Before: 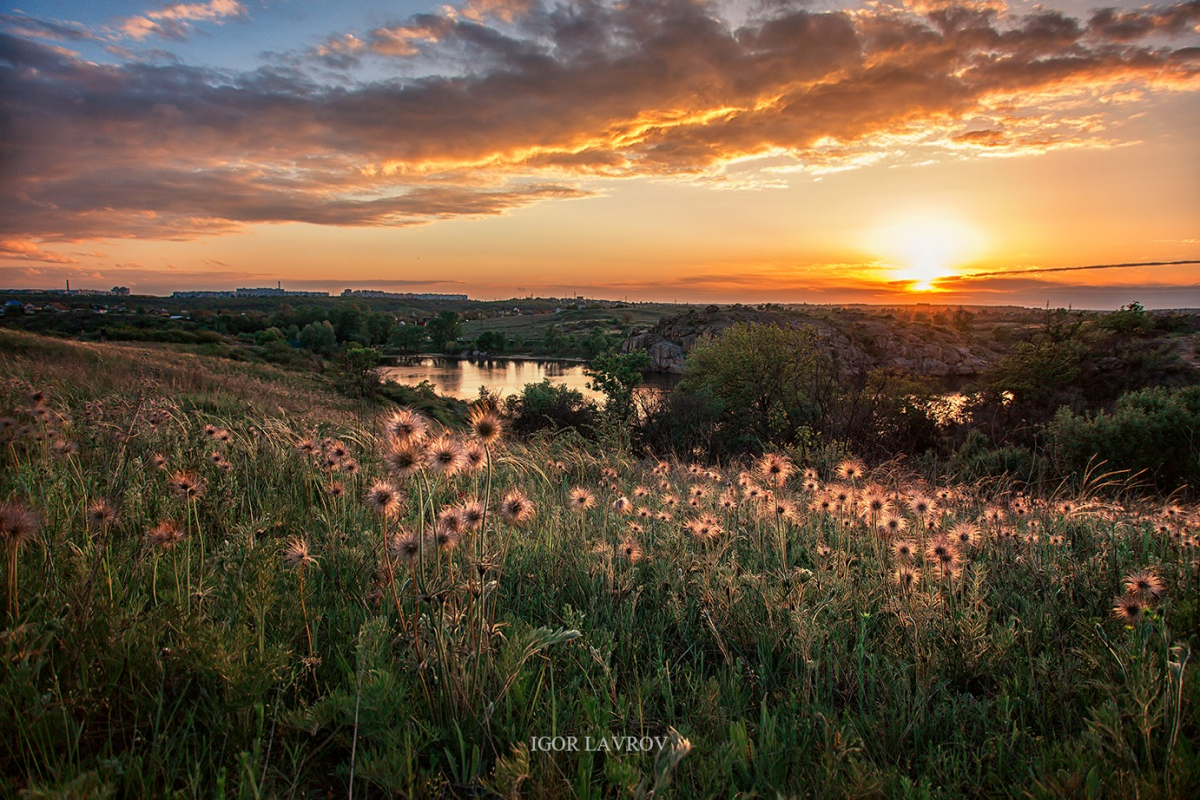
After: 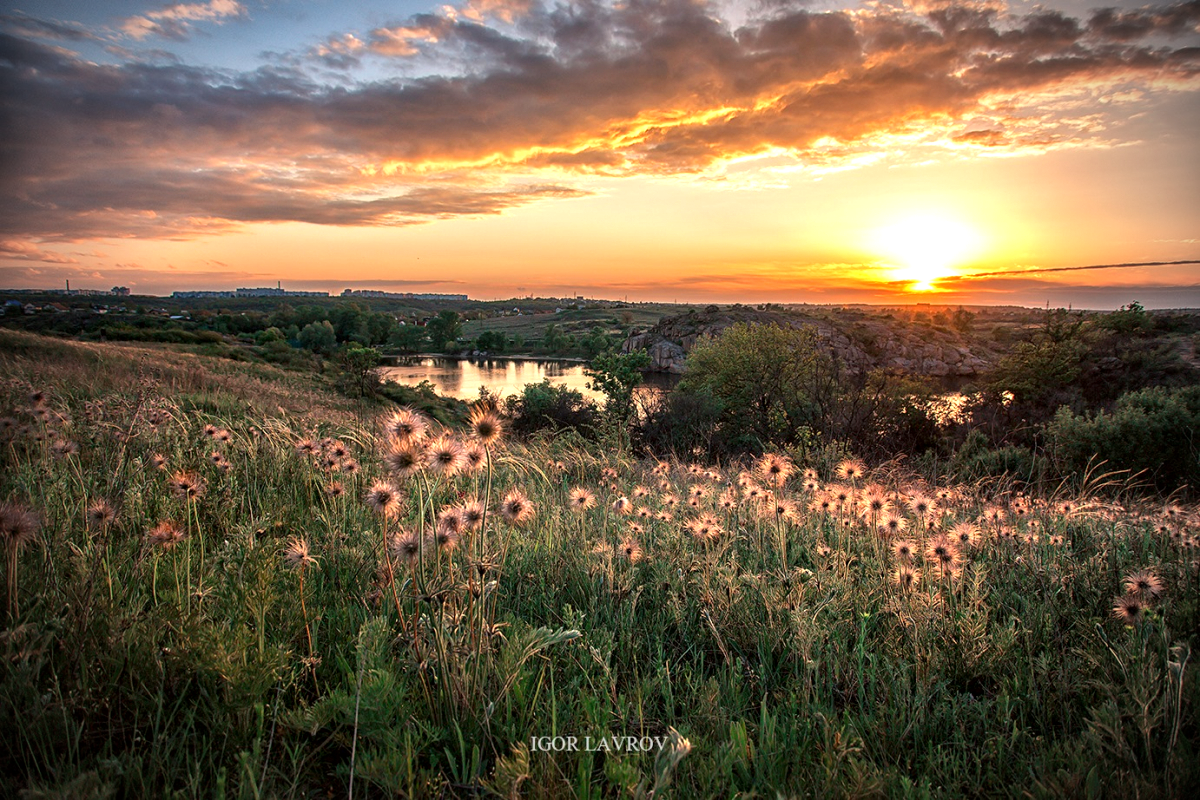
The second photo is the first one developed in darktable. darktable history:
local contrast: mode bilateral grid, contrast 20, coarseness 50, detail 120%, midtone range 0.2
exposure: exposure 0.566 EV, compensate highlight preservation false
vignetting: fall-off start 75%, brightness -0.692, width/height ratio 1.084
